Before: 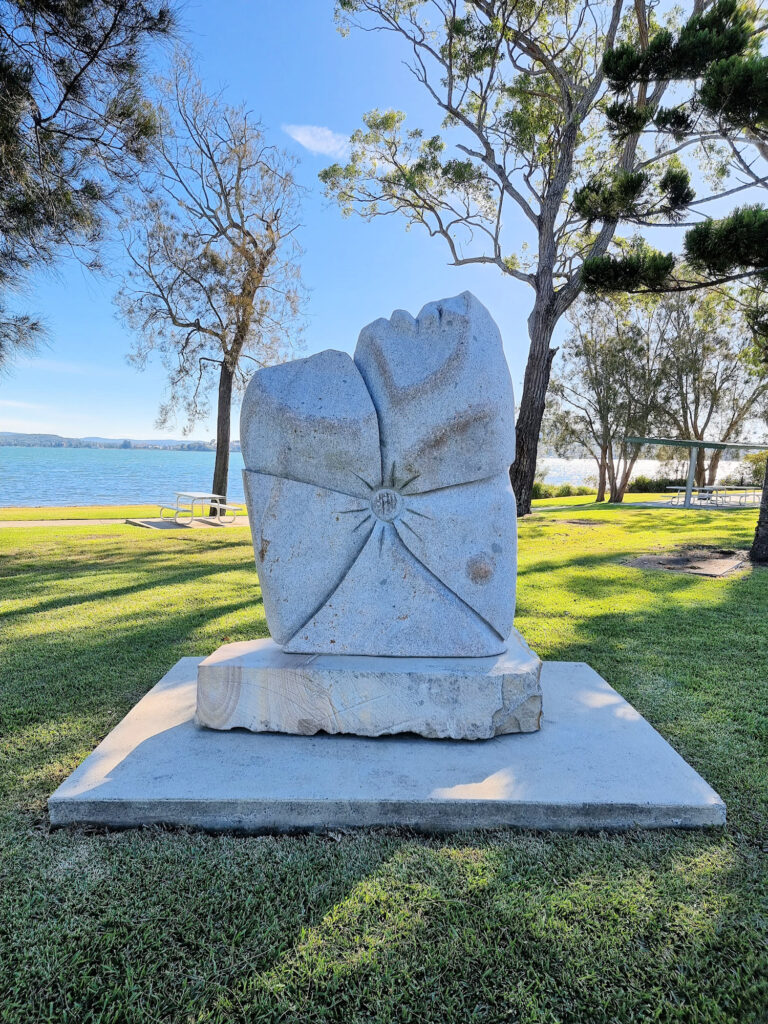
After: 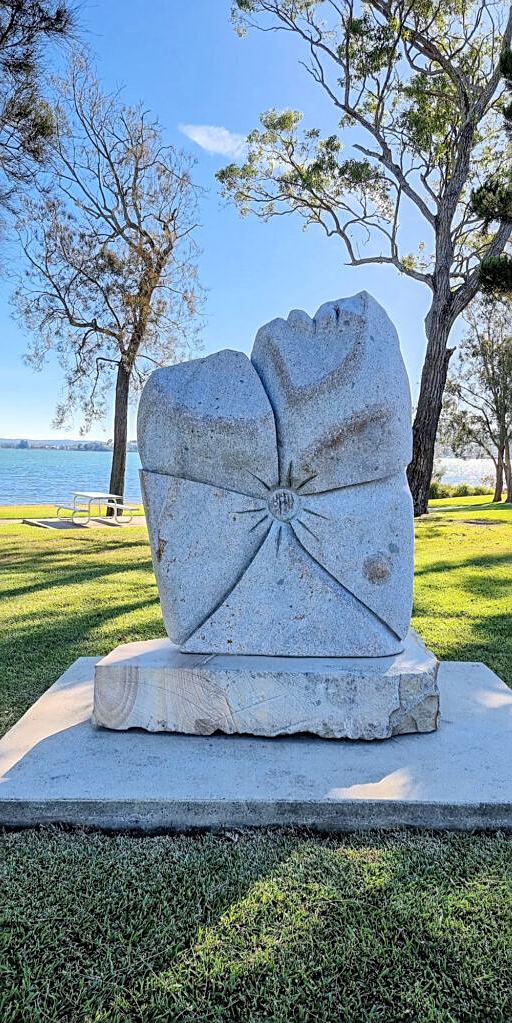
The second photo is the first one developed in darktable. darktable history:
crop and rotate: left 13.537%, right 19.796%
local contrast: on, module defaults
sharpen: on, module defaults
